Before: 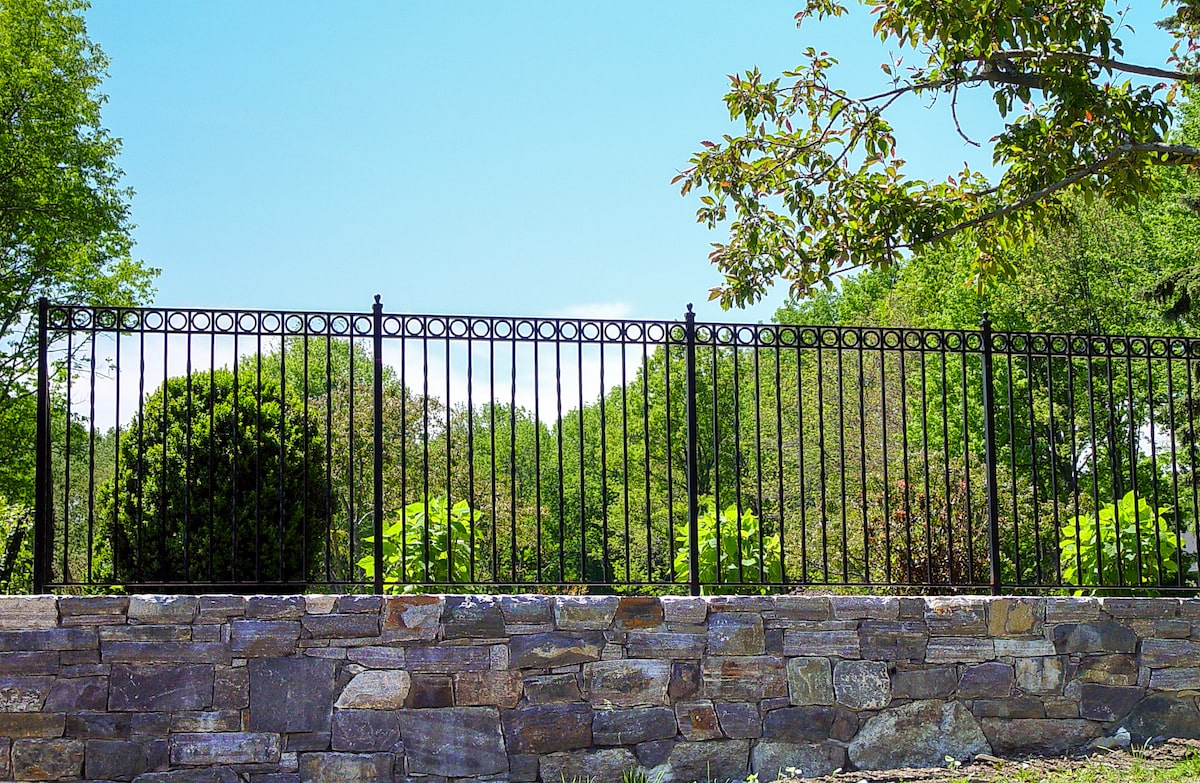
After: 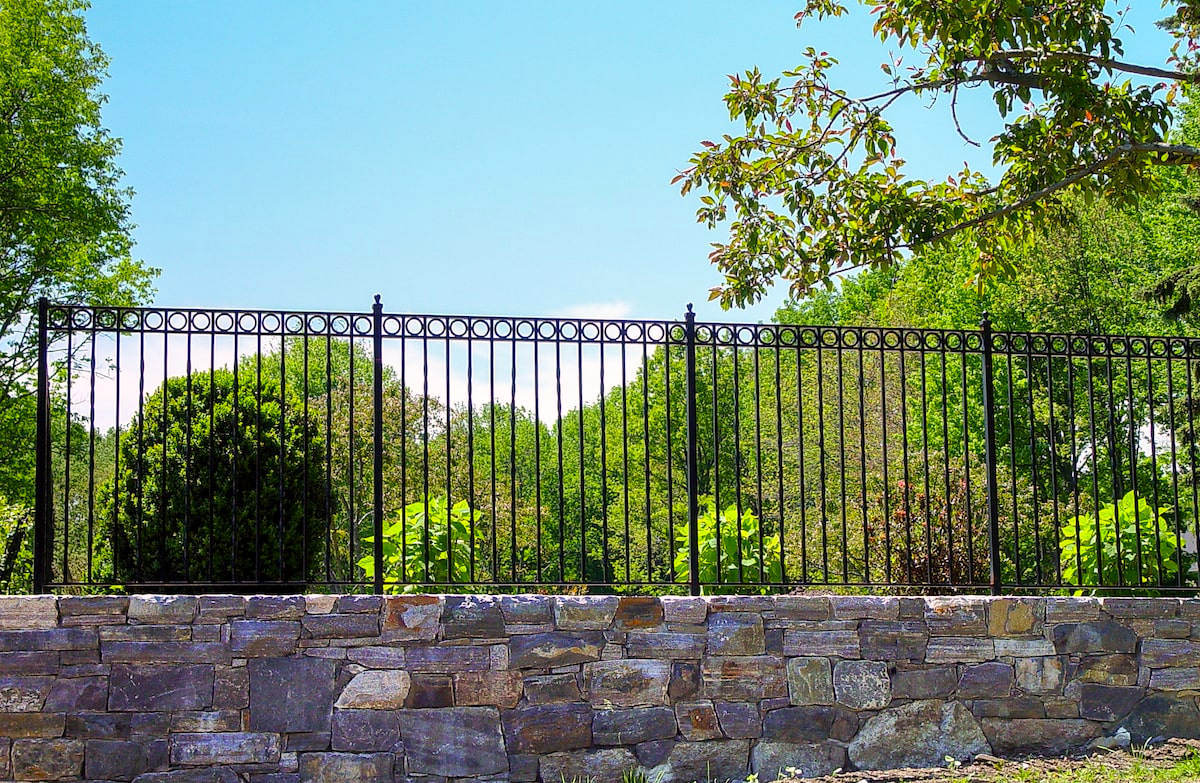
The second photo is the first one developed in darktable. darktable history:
color correction: highlights a* 3.27, highlights b* 1.61, saturation 1.17
